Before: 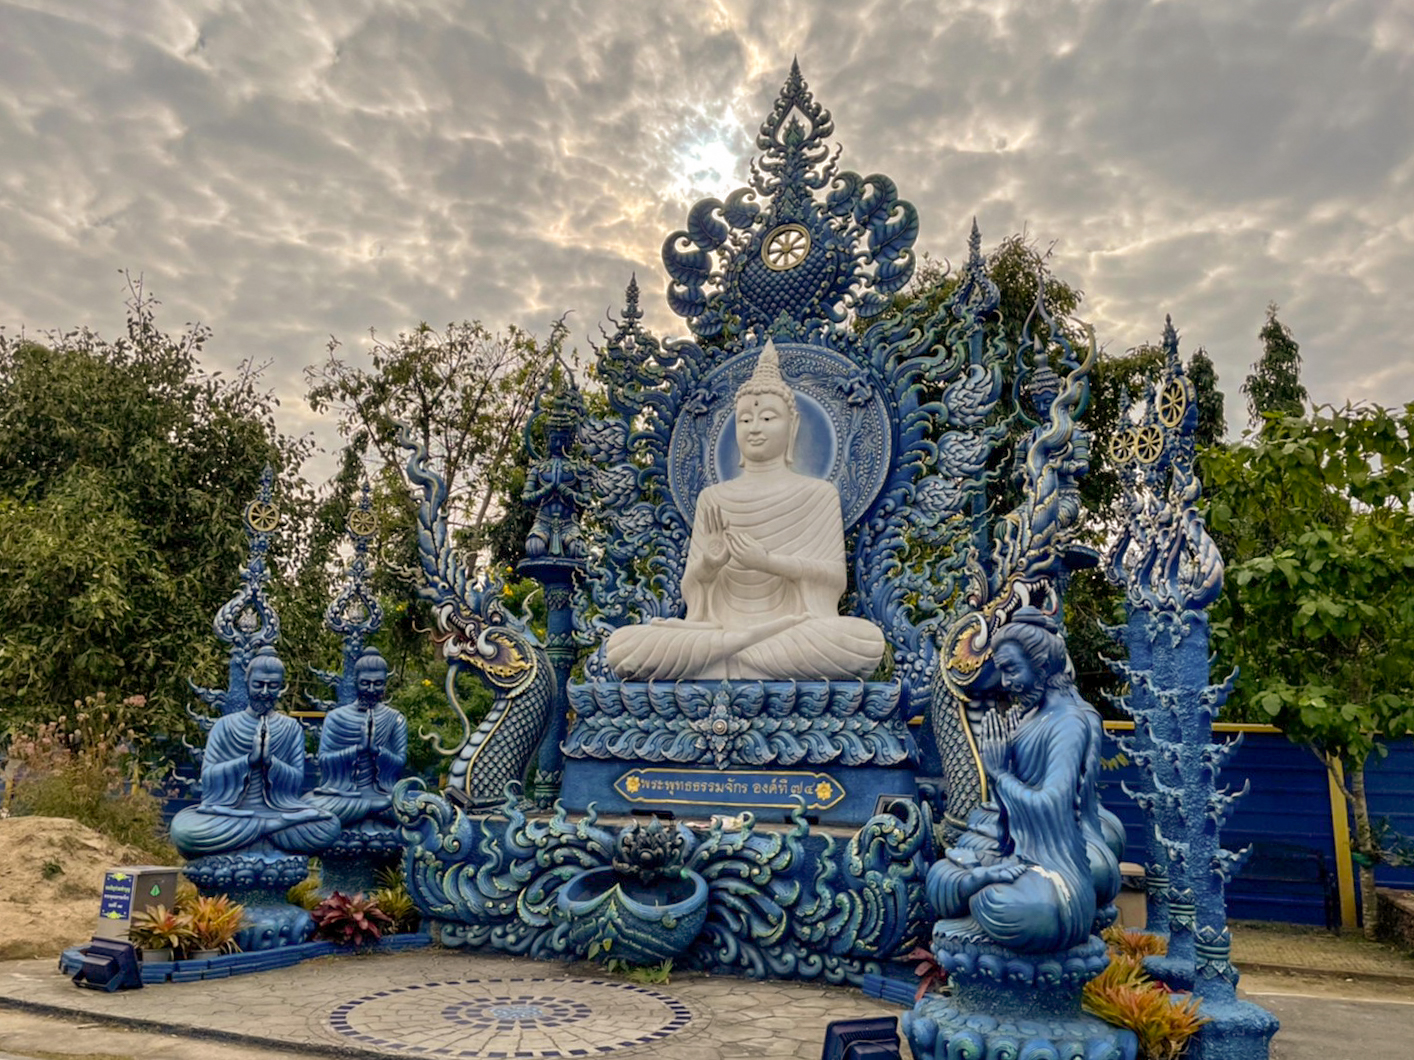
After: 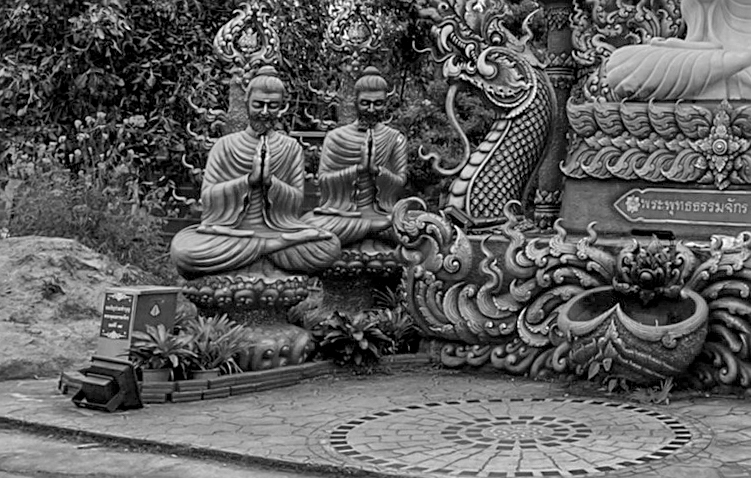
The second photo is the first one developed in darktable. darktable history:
tone equalizer: on, module defaults
shadows and highlights: low approximation 0.01, soften with gaussian
color calibration: output gray [0.22, 0.42, 0.37, 0], illuminant custom, x 0.347, y 0.365, temperature 4947.75 K
crop and rotate: top 54.72%, right 46.85%, bottom 0.147%
sharpen: amount 0.491
local contrast: highlights 101%, shadows 100%, detail 119%, midtone range 0.2
velvia: strength 44.32%
